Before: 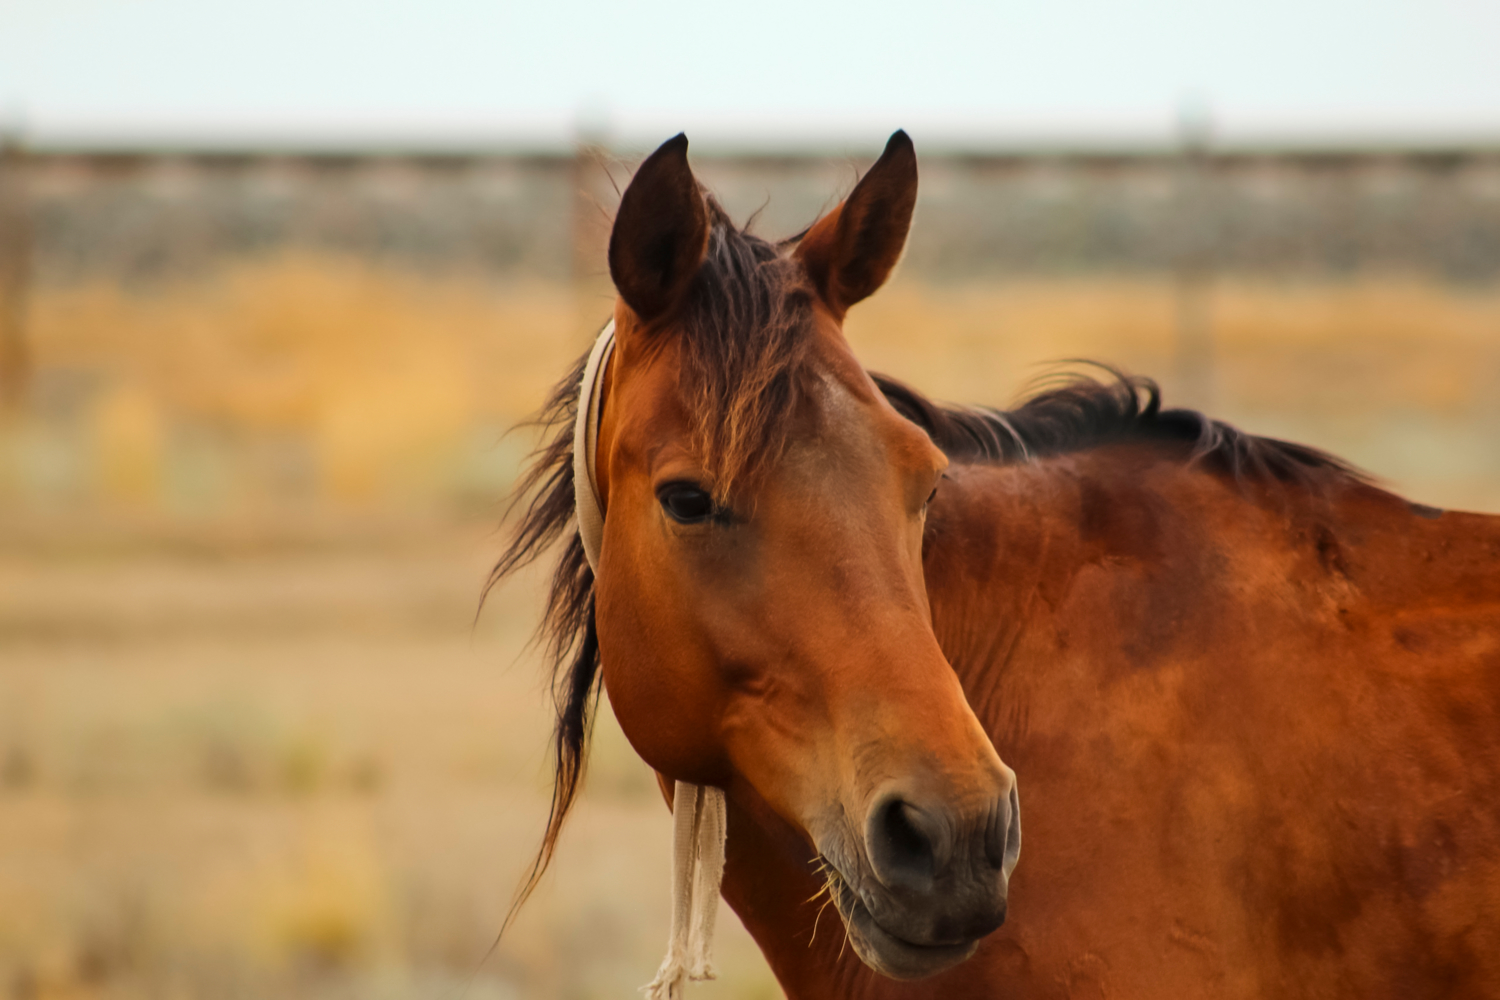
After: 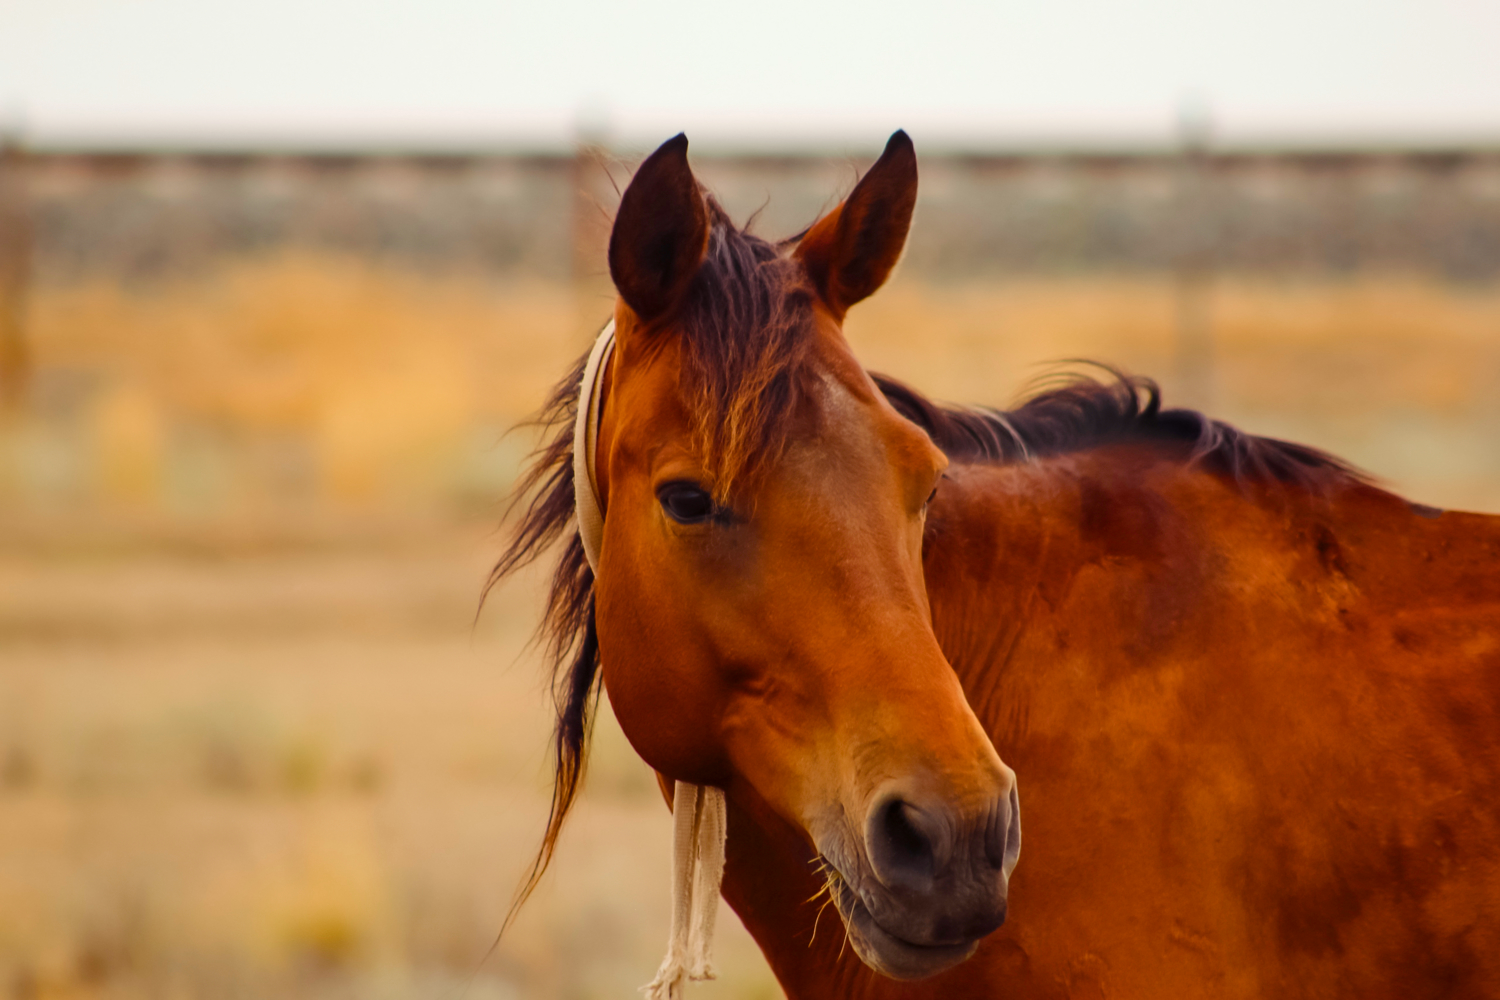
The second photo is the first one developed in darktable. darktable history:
tone equalizer: on, module defaults
color balance rgb: shadows lift › luminance 0.522%, shadows lift › chroma 7.025%, shadows lift › hue 298.1°, highlights gain › chroma 1.621%, highlights gain › hue 55.02°, perceptual saturation grading › global saturation 20%, perceptual saturation grading › highlights -25.322%, perceptual saturation grading › shadows 24.647%
